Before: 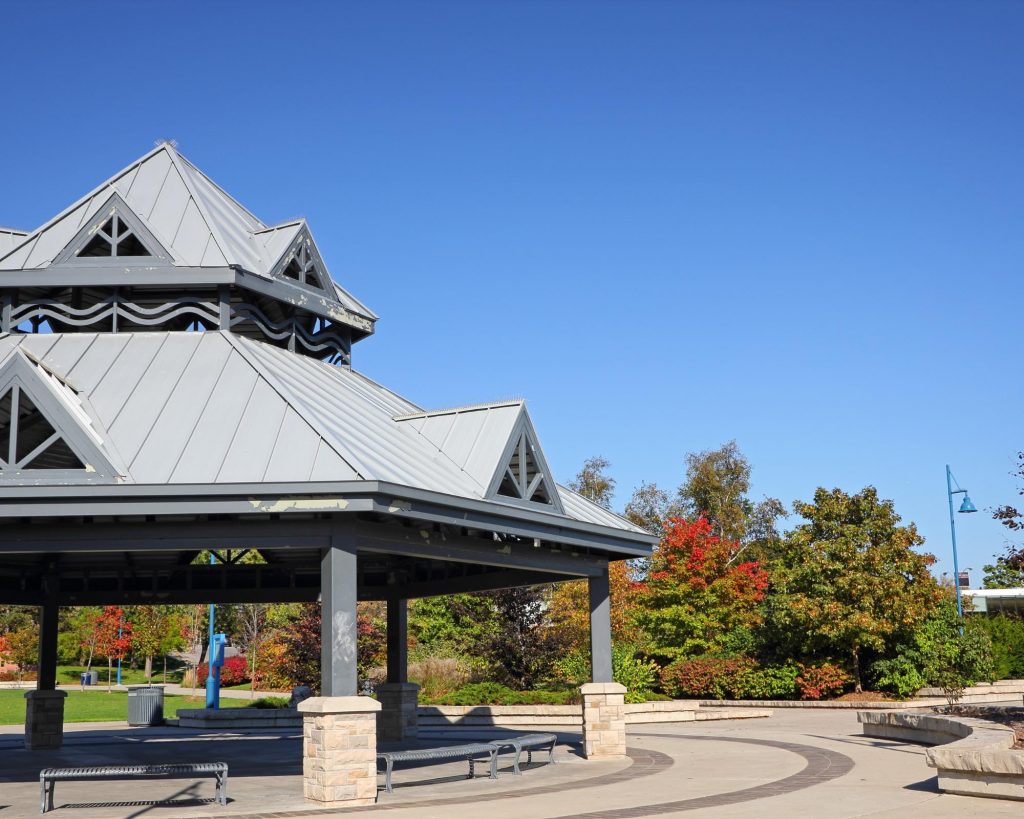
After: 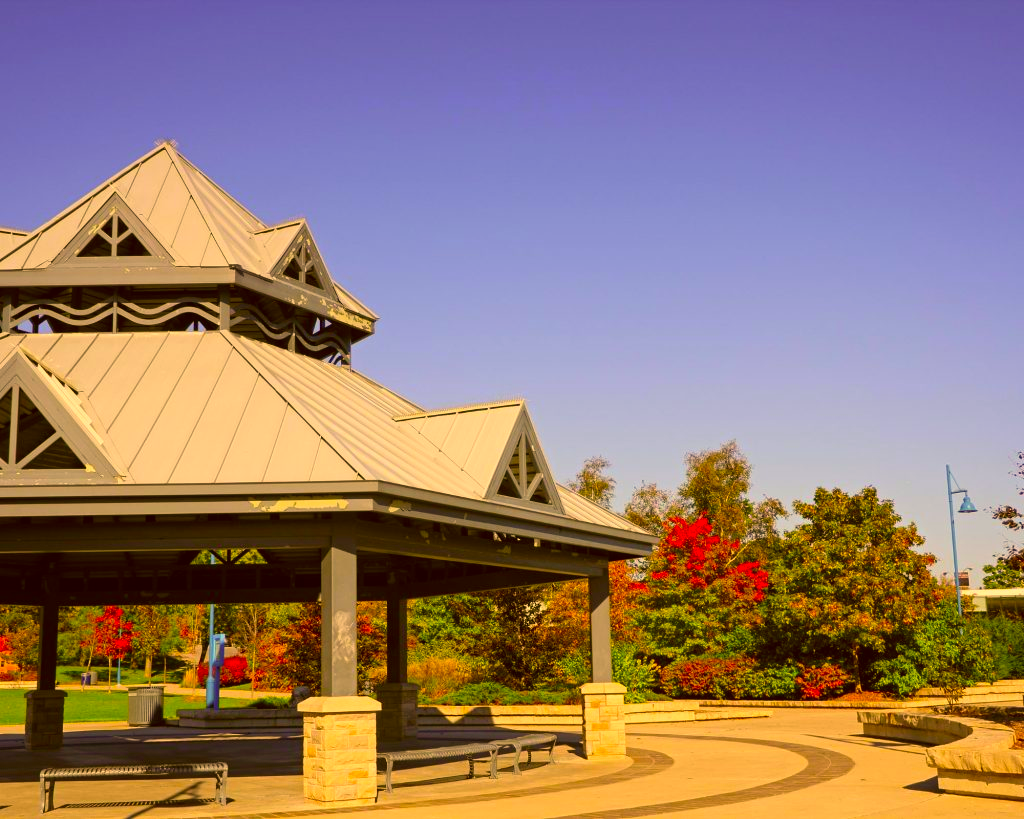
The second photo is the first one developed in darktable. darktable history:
white balance: emerald 1
color correction: highlights a* 10.44, highlights b* 30.04, shadows a* 2.73, shadows b* 17.51, saturation 1.72
